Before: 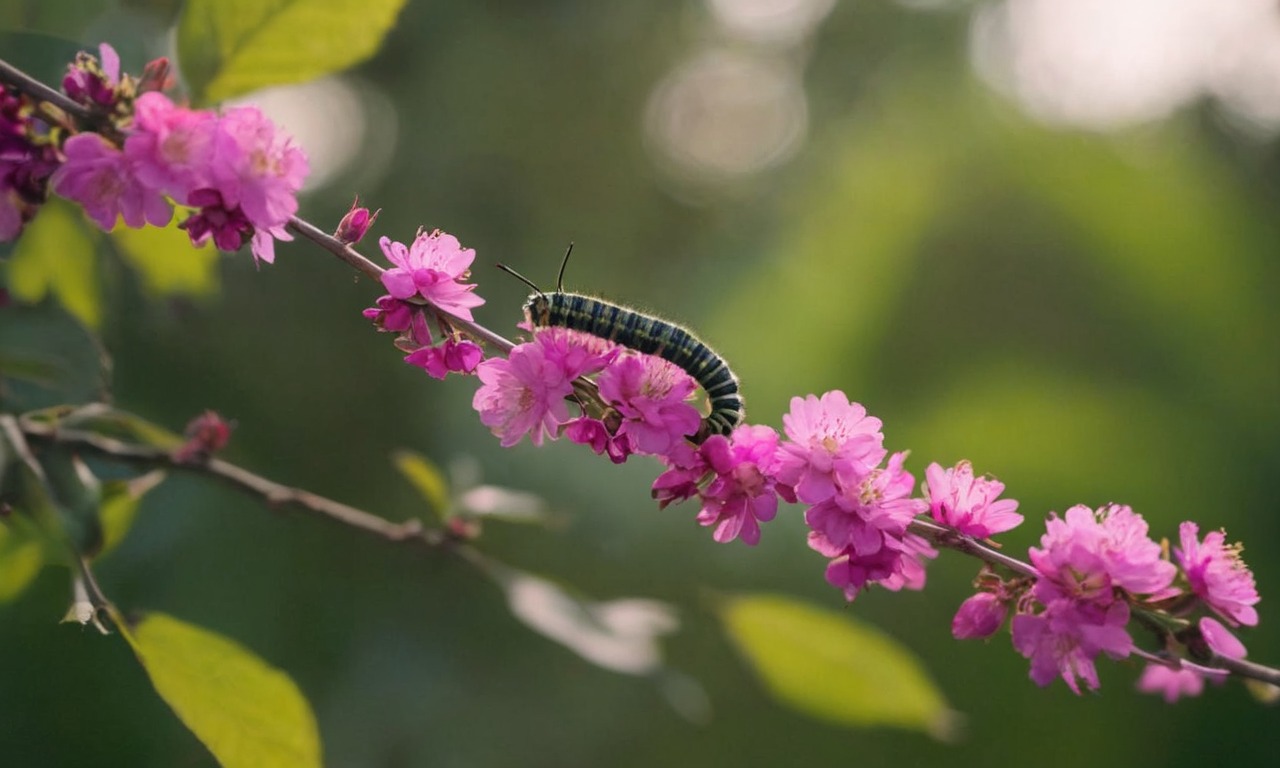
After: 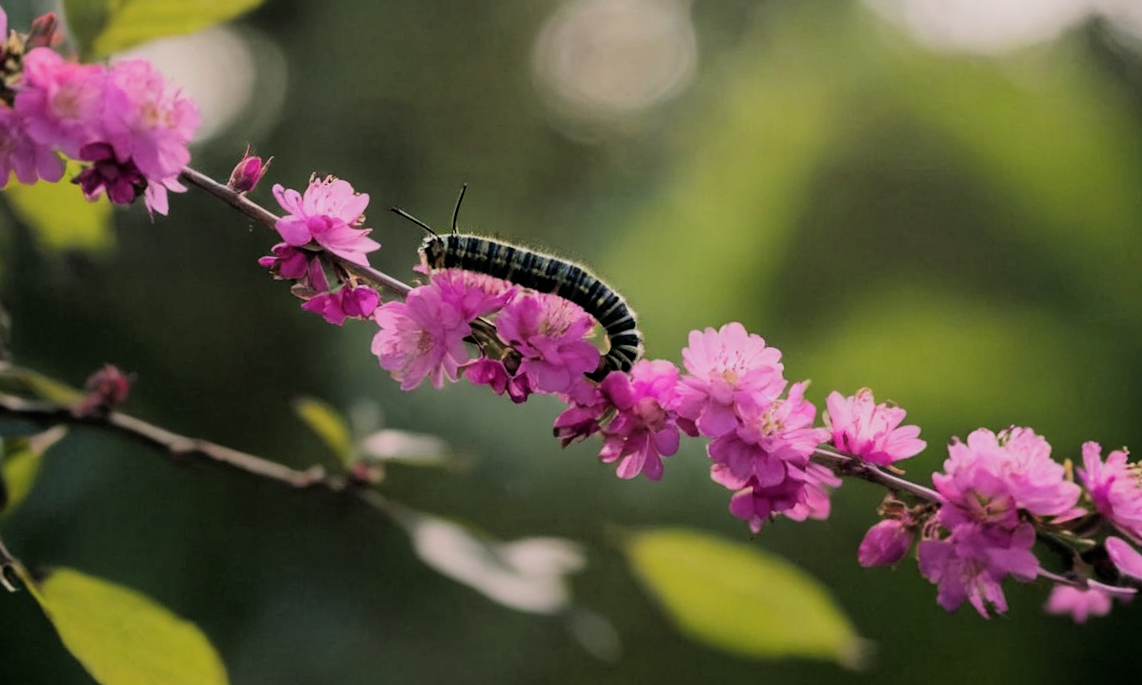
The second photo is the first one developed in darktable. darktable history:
crop and rotate: angle 1.96°, left 5.673%, top 5.673%
filmic rgb: black relative exposure -5 EV, hardness 2.88, contrast 1.3
